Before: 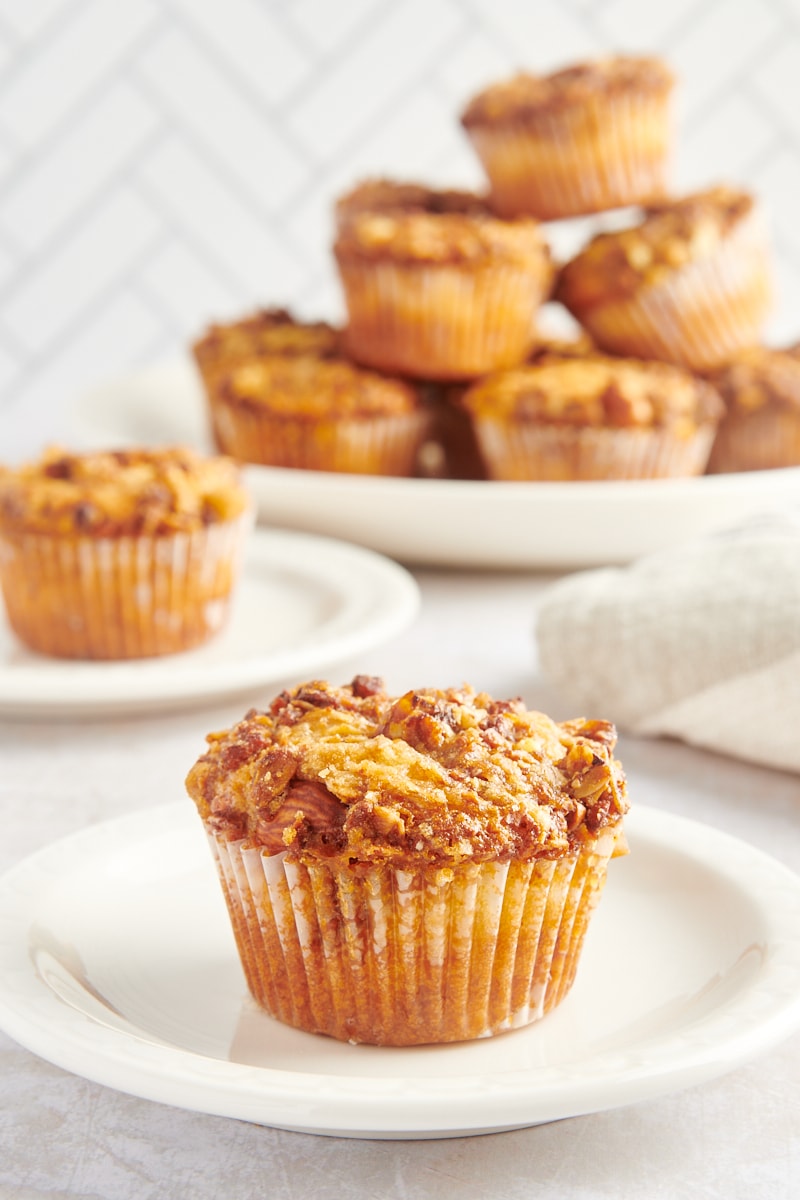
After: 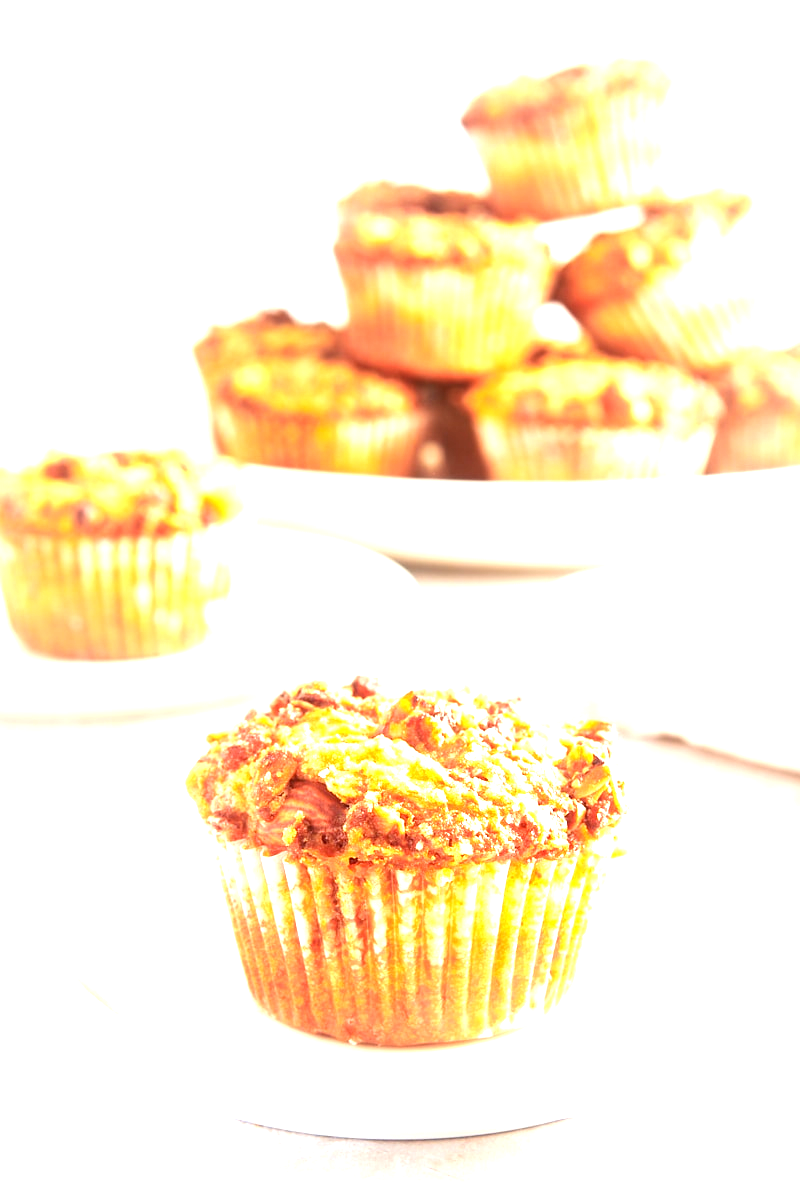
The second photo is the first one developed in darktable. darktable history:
exposure: black level correction 0, exposure 1.59 EV, compensate highlight preservation false
